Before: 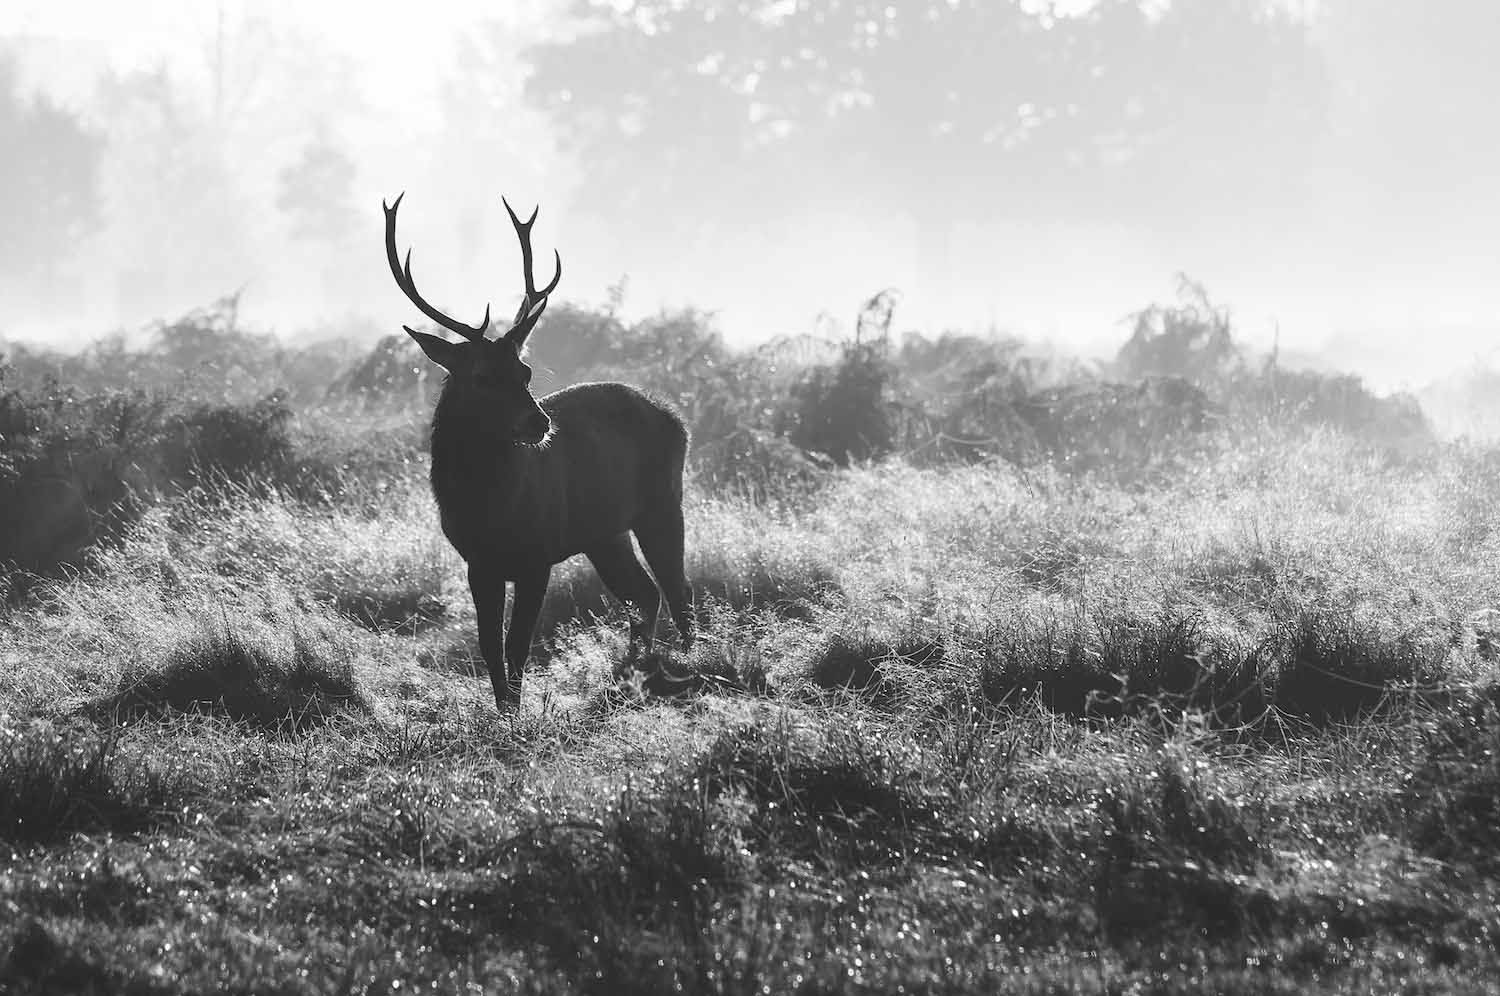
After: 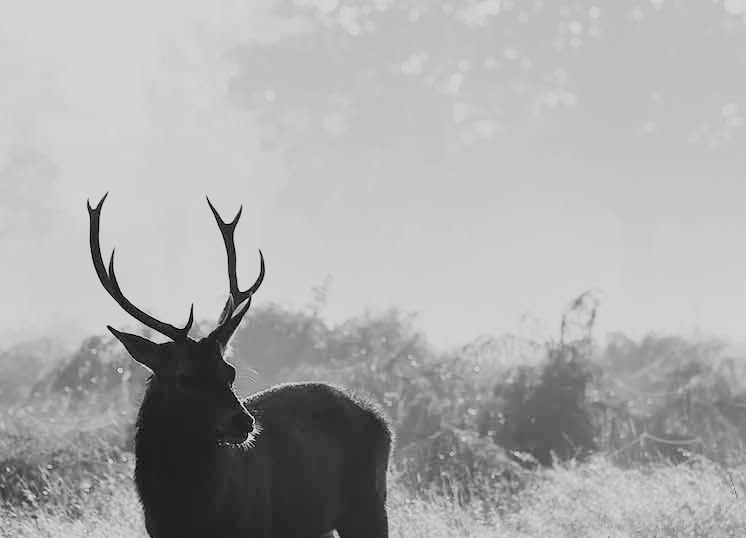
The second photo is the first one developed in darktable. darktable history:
crop: left 19.737%, right 30.482%, bottom 45.949%
filmic rgb: black relative exposure -5.04 EV, white relative exposure 3.98 EV, hardness 2.88, contrast 1.096, highlights saturation mix -19.57%, color science v5 (2021), contrast in shadows safe, contrast in highlights safe
